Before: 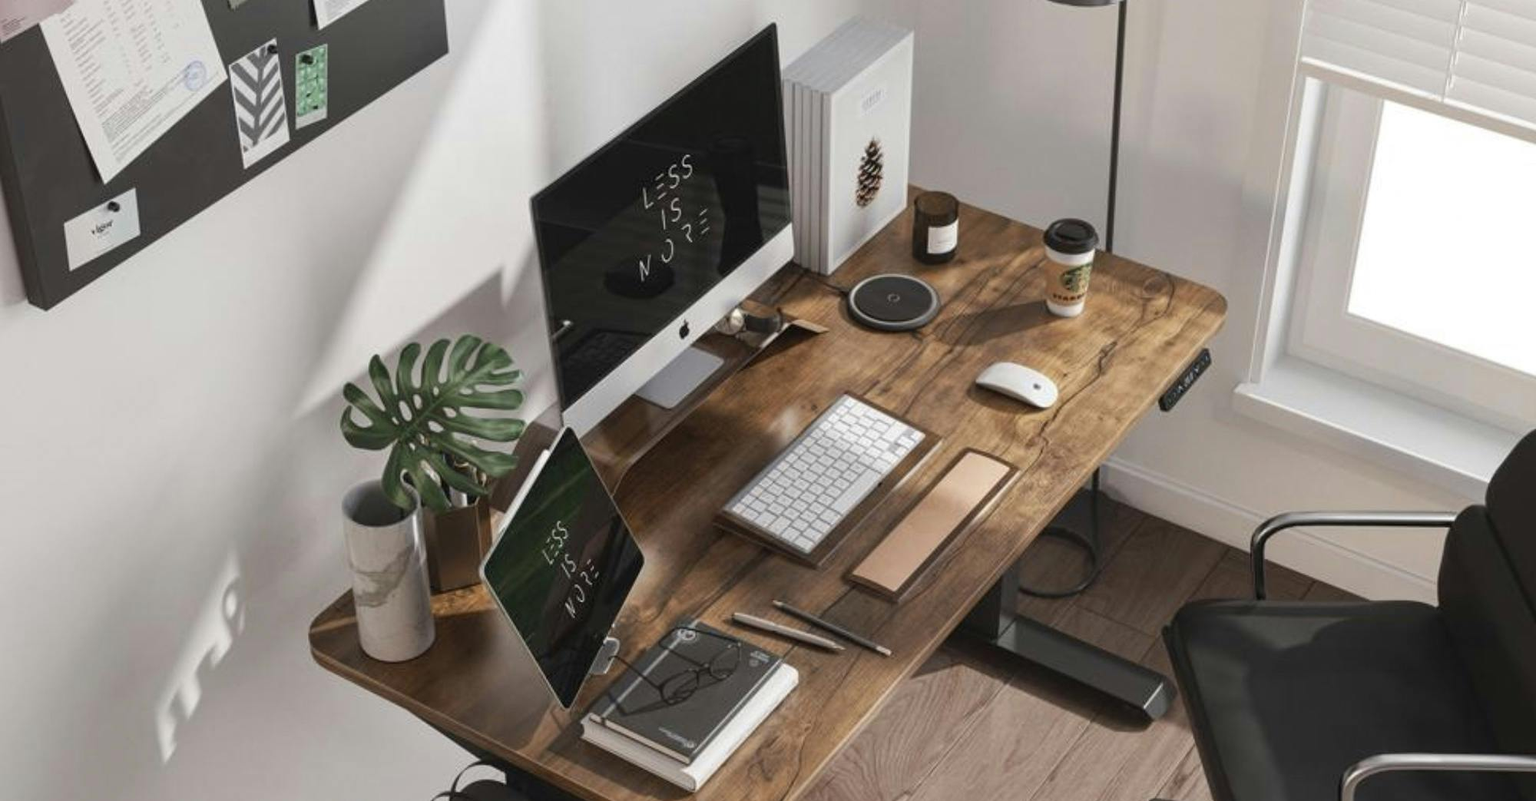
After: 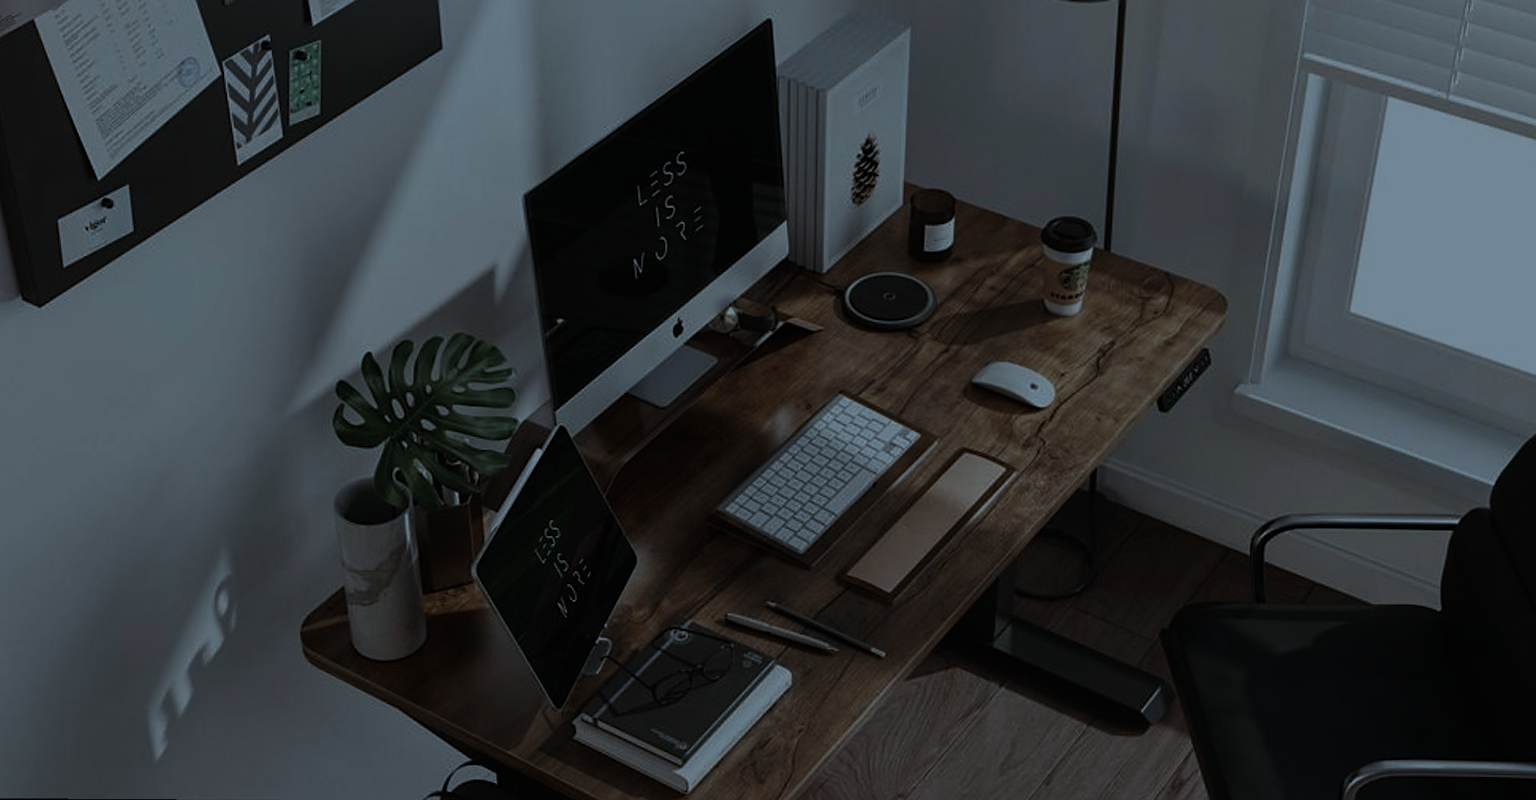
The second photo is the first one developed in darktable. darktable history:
rotate and perspective: rotation 0.192°, lens shift (horizontal) -0.015, crop left 0.005, crop right 0.996, crop top 0.006, crop bottom 0.99
exposure: exposure -2.446 EV, compensate highlight preservation false
sharpen: on, module defaults
tone equalizer: -8 EV -0.75 EV, -7 EV -0.7 EV, -6 EV -0.6 EV, -5 EV -0.4 EV, -3 EV 0.4 EV, -2 EV 0.6 EV, -1 EV 0.7 EV, +0 EV 0.75 EV, edges refinement/feathering 500, mask exposure compensation -1.57 EV, preserve details no
color correction: highlights a* -9.73, highlights b* -21.22
